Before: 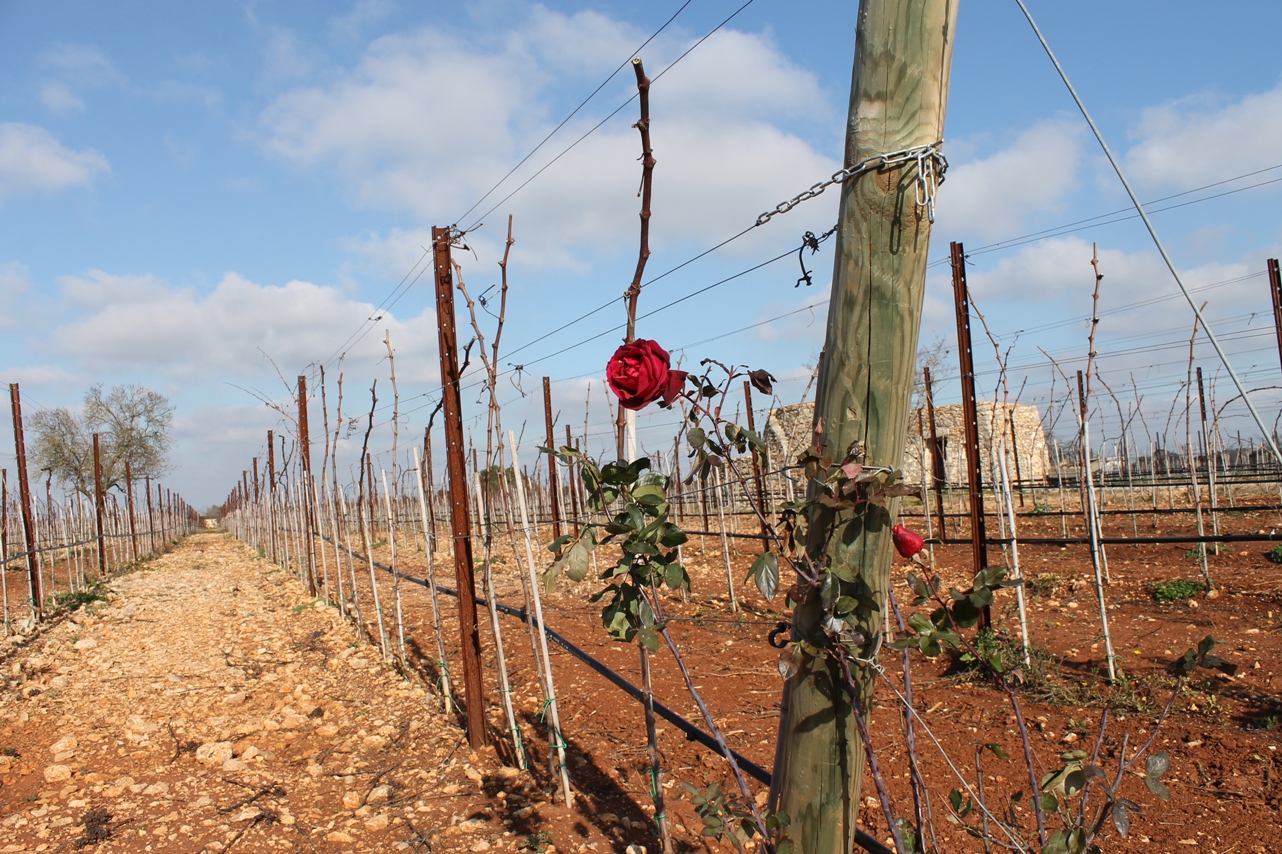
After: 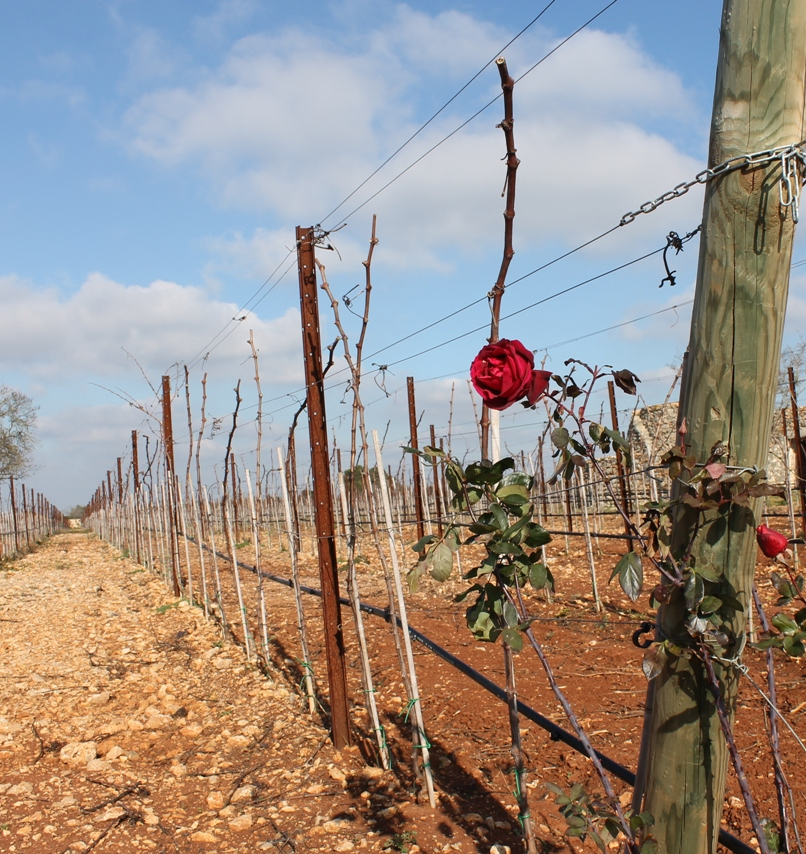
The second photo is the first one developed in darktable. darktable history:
crop: left 10.62%, right 26.51%
